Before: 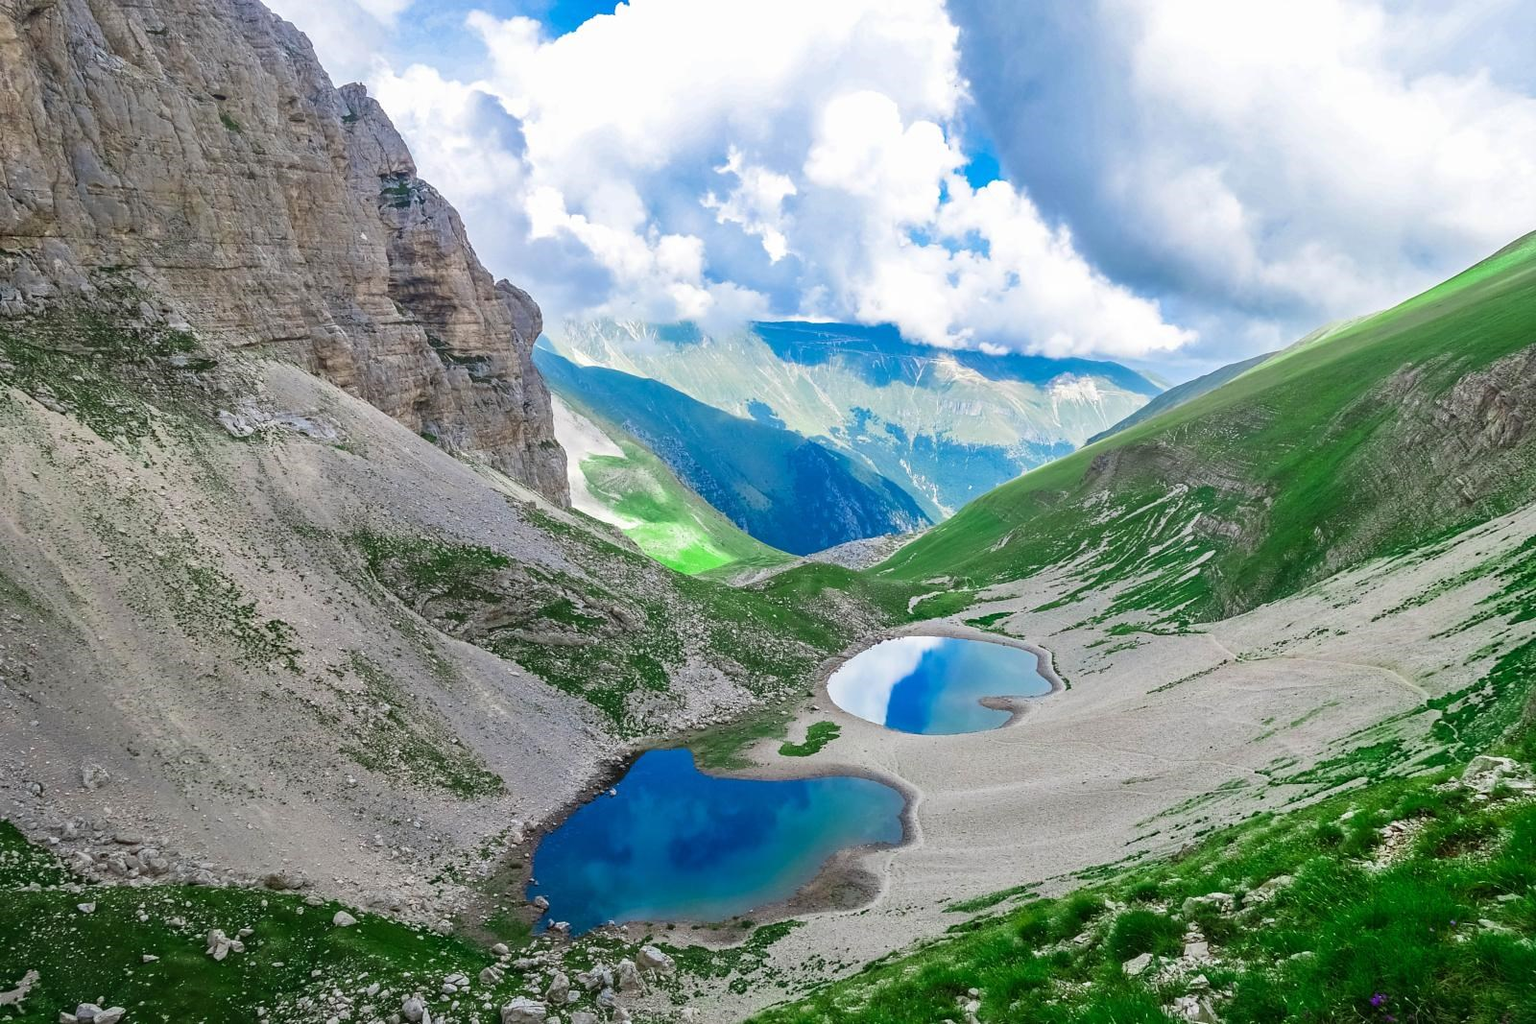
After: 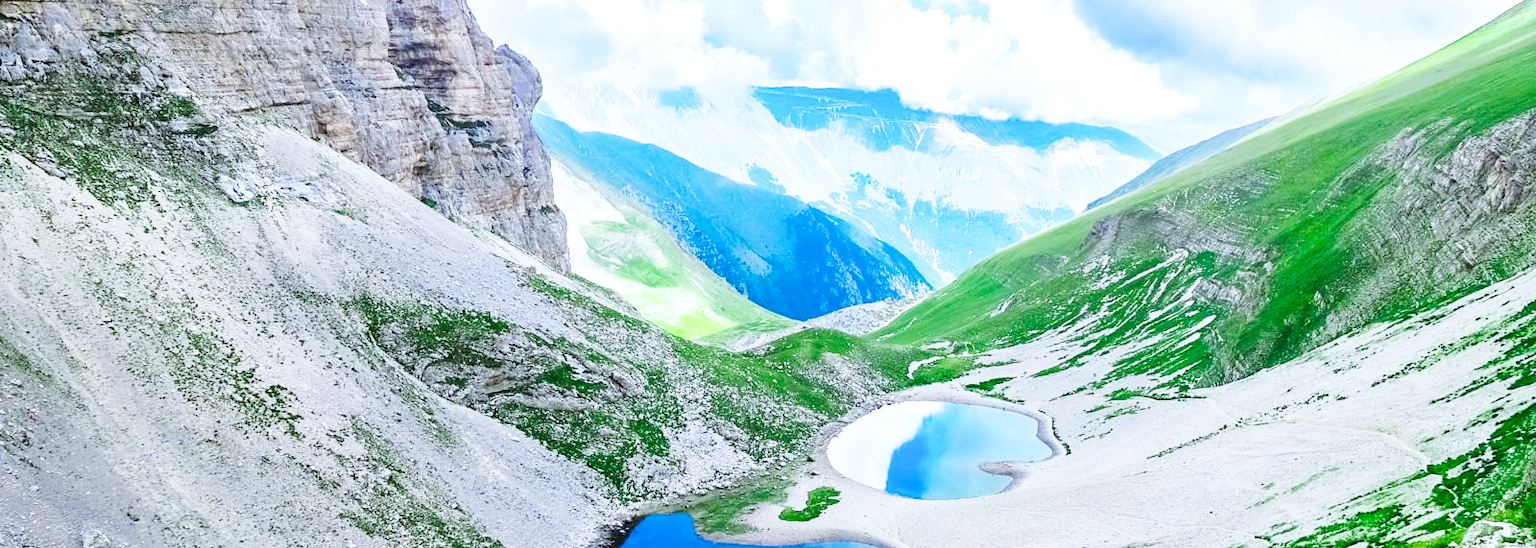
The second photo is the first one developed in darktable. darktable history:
crop and rotate: top 23.043%, bottom 23.437%
exposure: compensate highlight preservation false
white balance: red 0.926, green 1.003, blue 1.133
base curve: curves: ch0 [(0, 0.003) (0.001, 0.002) (0.006, 0.004) (0.02, 0.022) (0.048, 0.086) (0.094, 0.234) (0.162, 0.431) (0.258, 0.629) (0.385, 0.8) (0.548, 0.918) (0.751, 0.988) (1, 1)], preserve colors none
